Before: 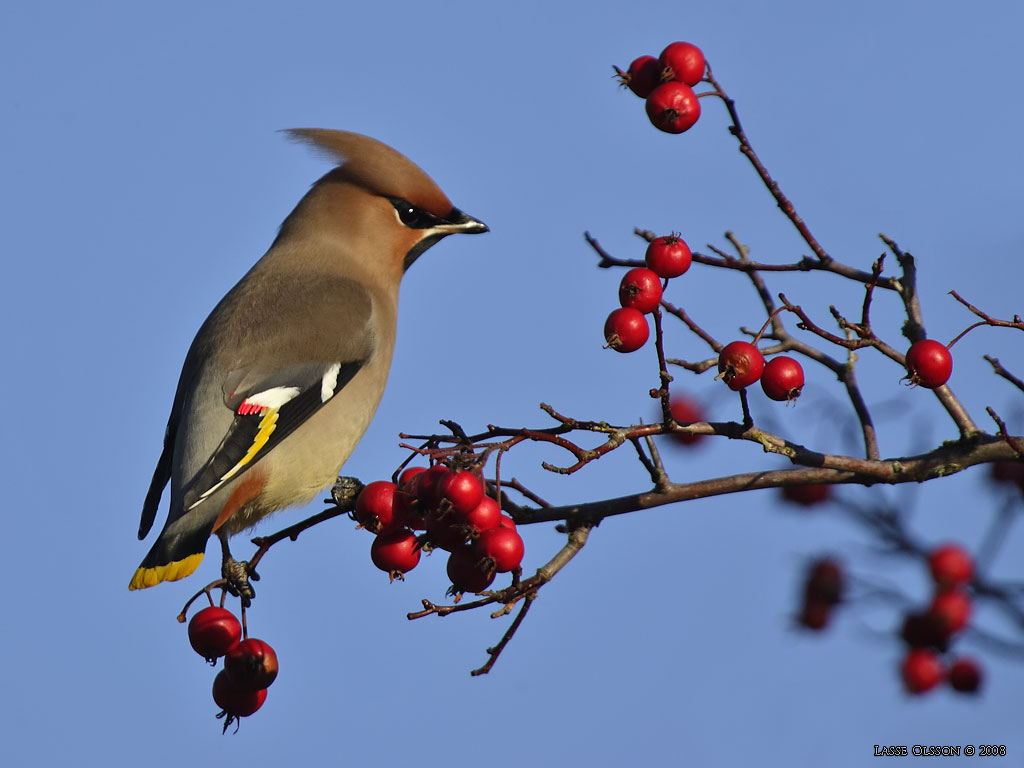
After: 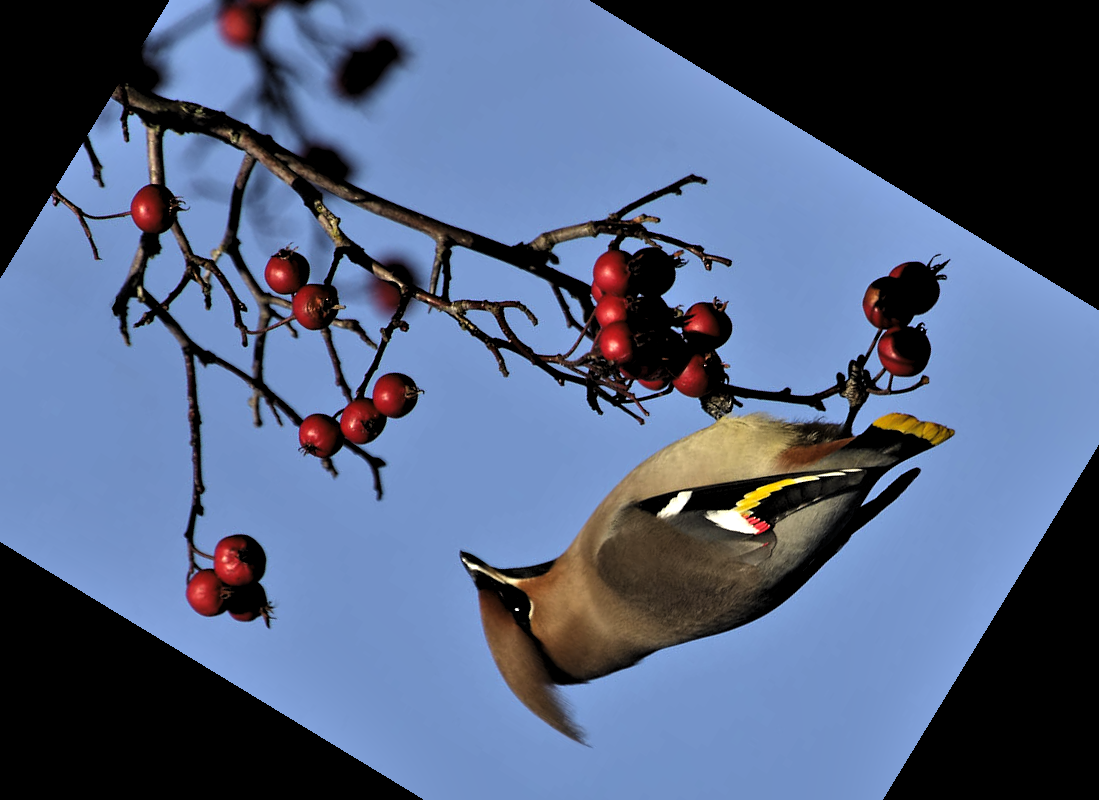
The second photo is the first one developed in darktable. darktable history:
shadows and highlights: soften with gaussian
levels: levels [0.129, 0.519, 0.867]
crop and rotate: angle 148.68°, left 9.111%, top 15.603%, right 4.588%, bottom 17.041%
